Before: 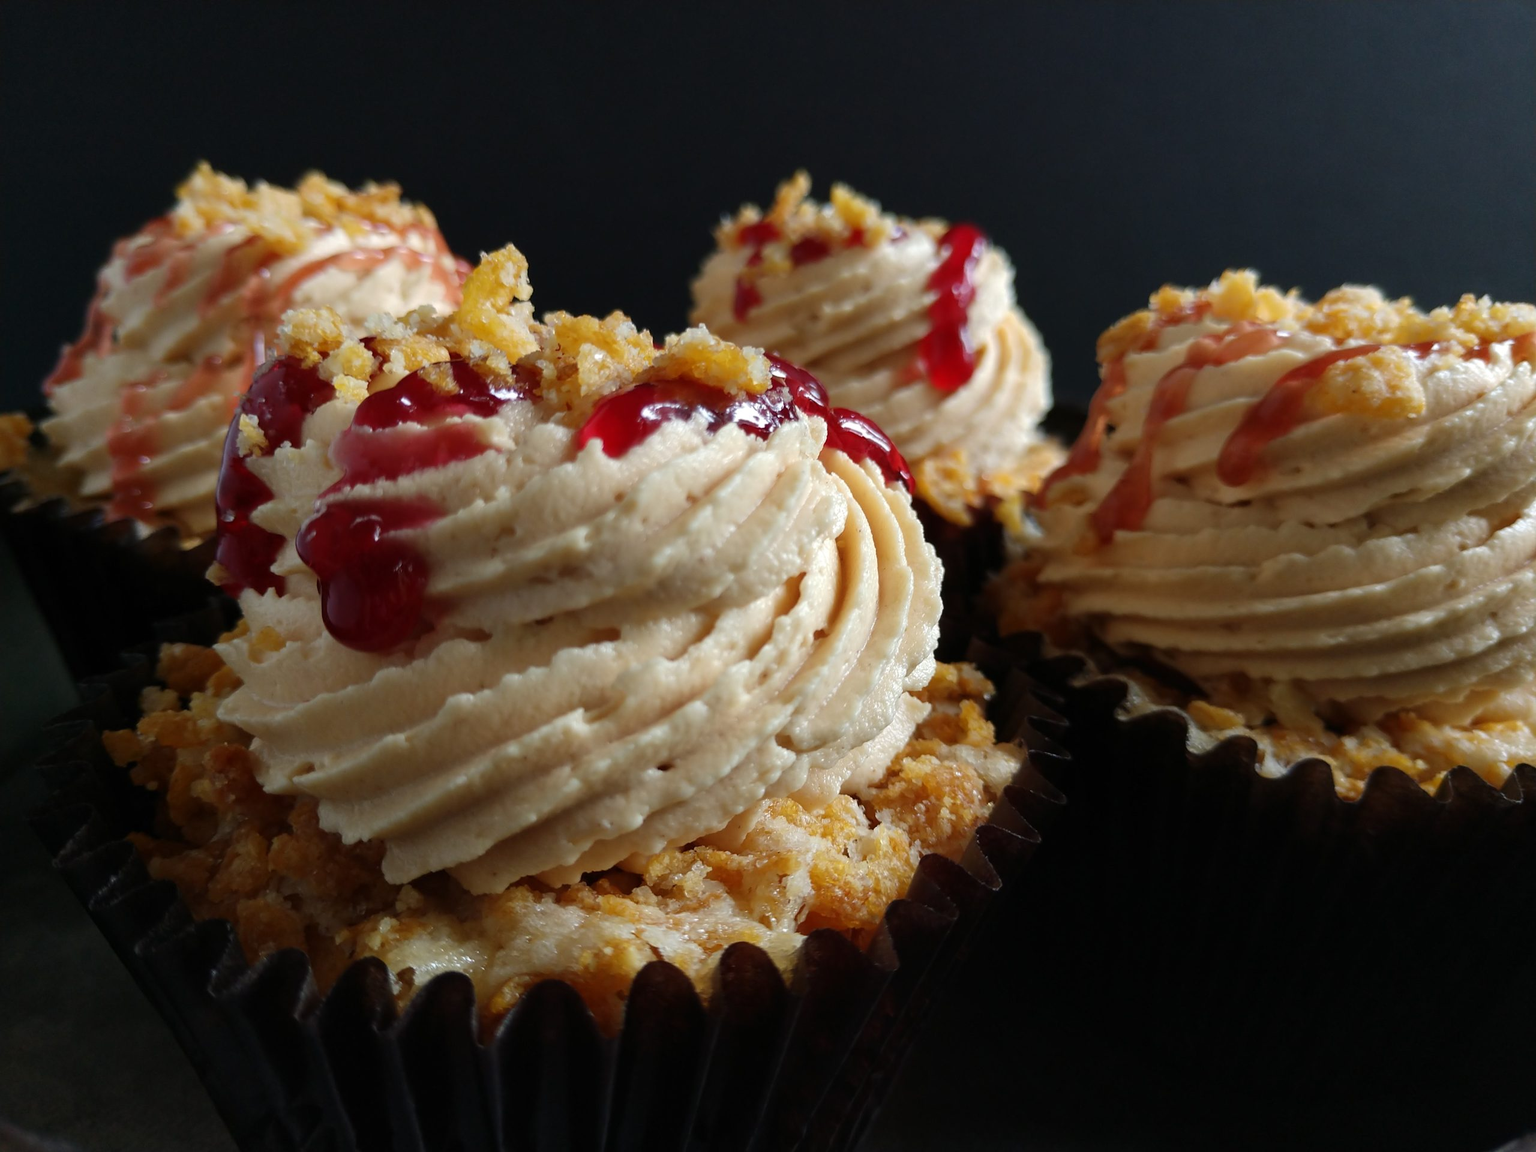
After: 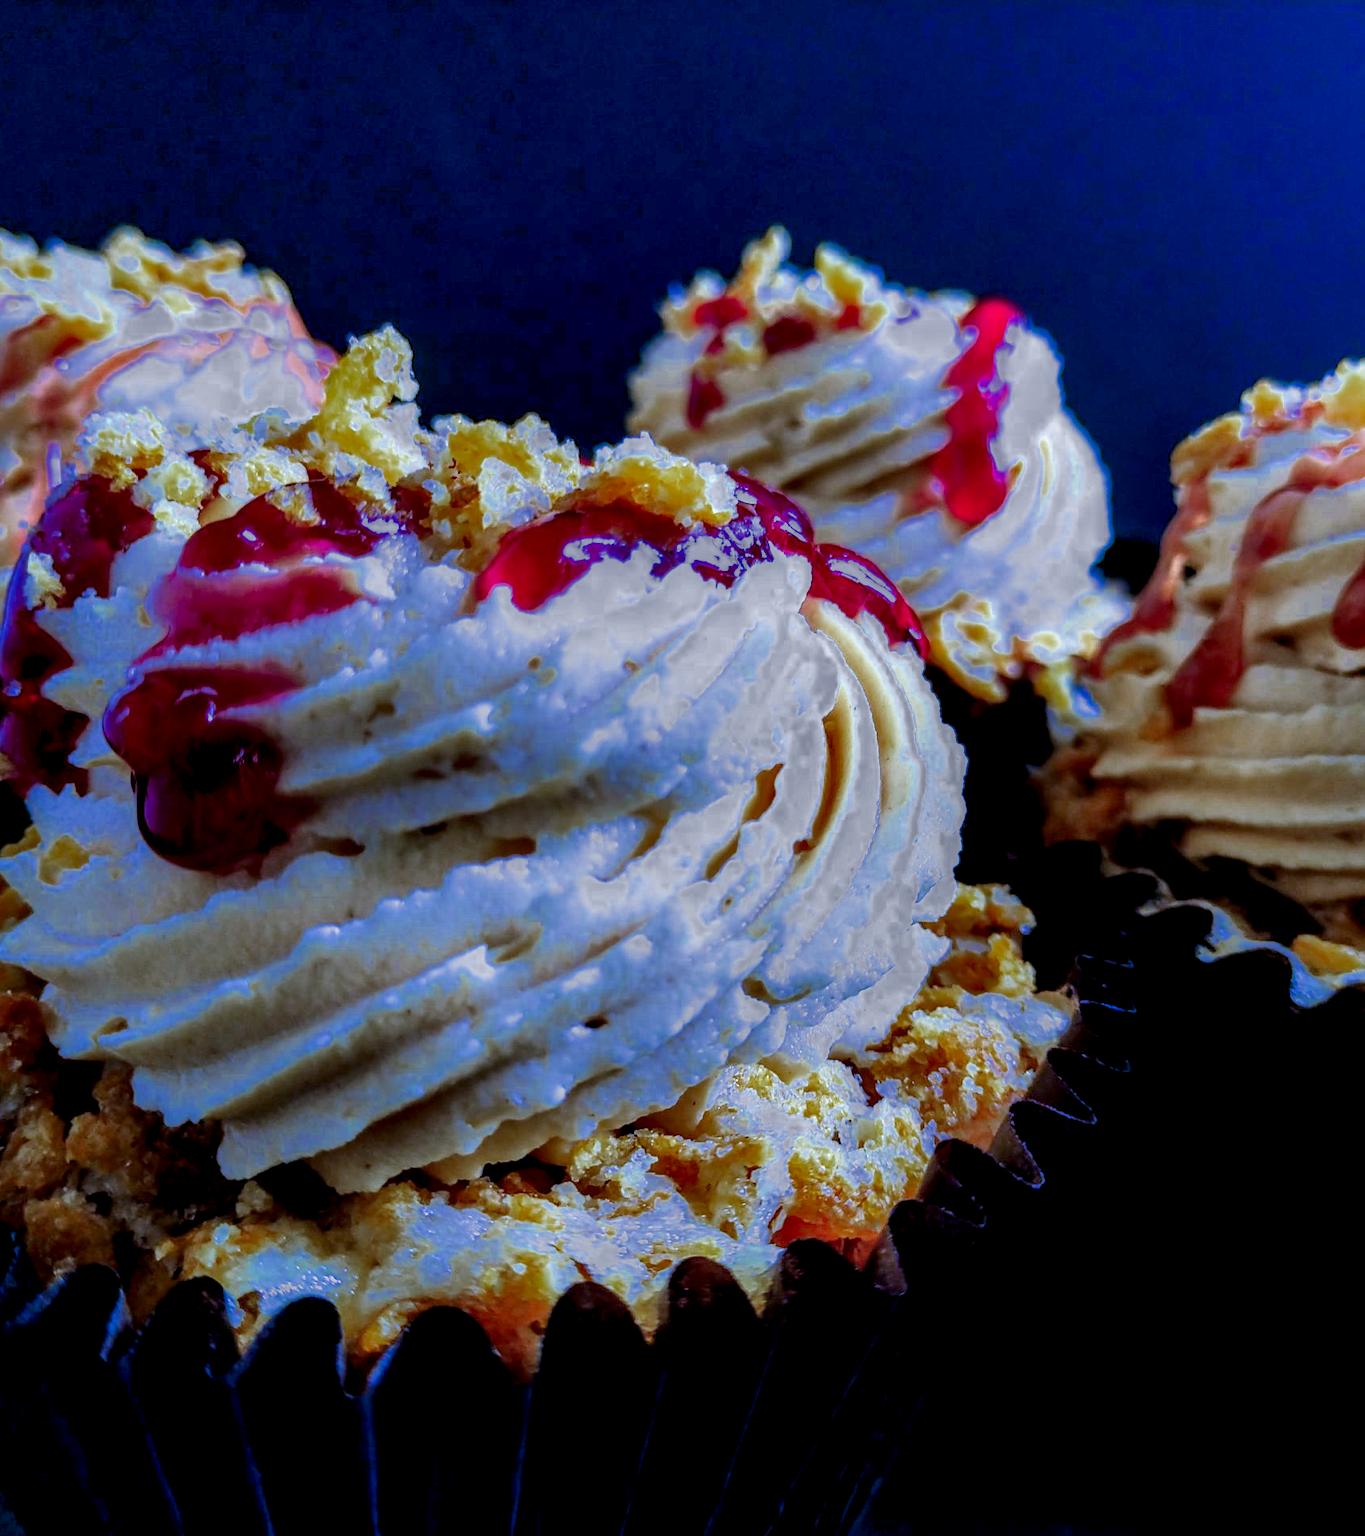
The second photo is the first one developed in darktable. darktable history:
color balance: input saturation 99%
crop and rotate: left 14.292%, right 19.041%
color zones: curves: ch0 [(0, 0.553) (0.123, 0.58) (0.23, 0.419) (0.468, 0.155) (0.605, 0.132) (0.723, 0.063) (0.833, 0.172) (0.921, 0.468)]; ch1 [(0.025, 0.645) (0.229, 0.584) (0.326, 0.551) (0.537, 0.446) (0.599, 0.911) (0.708, 1) (0.805, 0.944)]; ch2 [(0.086, 0.468) (0.254, 0.464) (0.638, 0.564) (0.702, 0.592) (0.768, 0.564)]
shadows and highlights: on, module defaults
white balance: red 0.766, blue 1.537
local contrast: highlights 19%, detail 186%
filmic rgb: middle gray luminance 9.23%, black relative exposure -10.55 EV, white relative exposure 3.45 EV, threshold 6 EV, target black luminance 0%, hardness 5.98, latitude 59.69%, contrast 1.087, highlights saturation mix 5%, shadows ↔ highlights balance 29.23%, add noise in highlights 0, color science v3 (2019), use custom middle-gray values true, iterations of high-quality reconstruction 0, contrast in highlights soft, enable highlight reconstruction true
contrast brightness saturation: brightness -0.09
